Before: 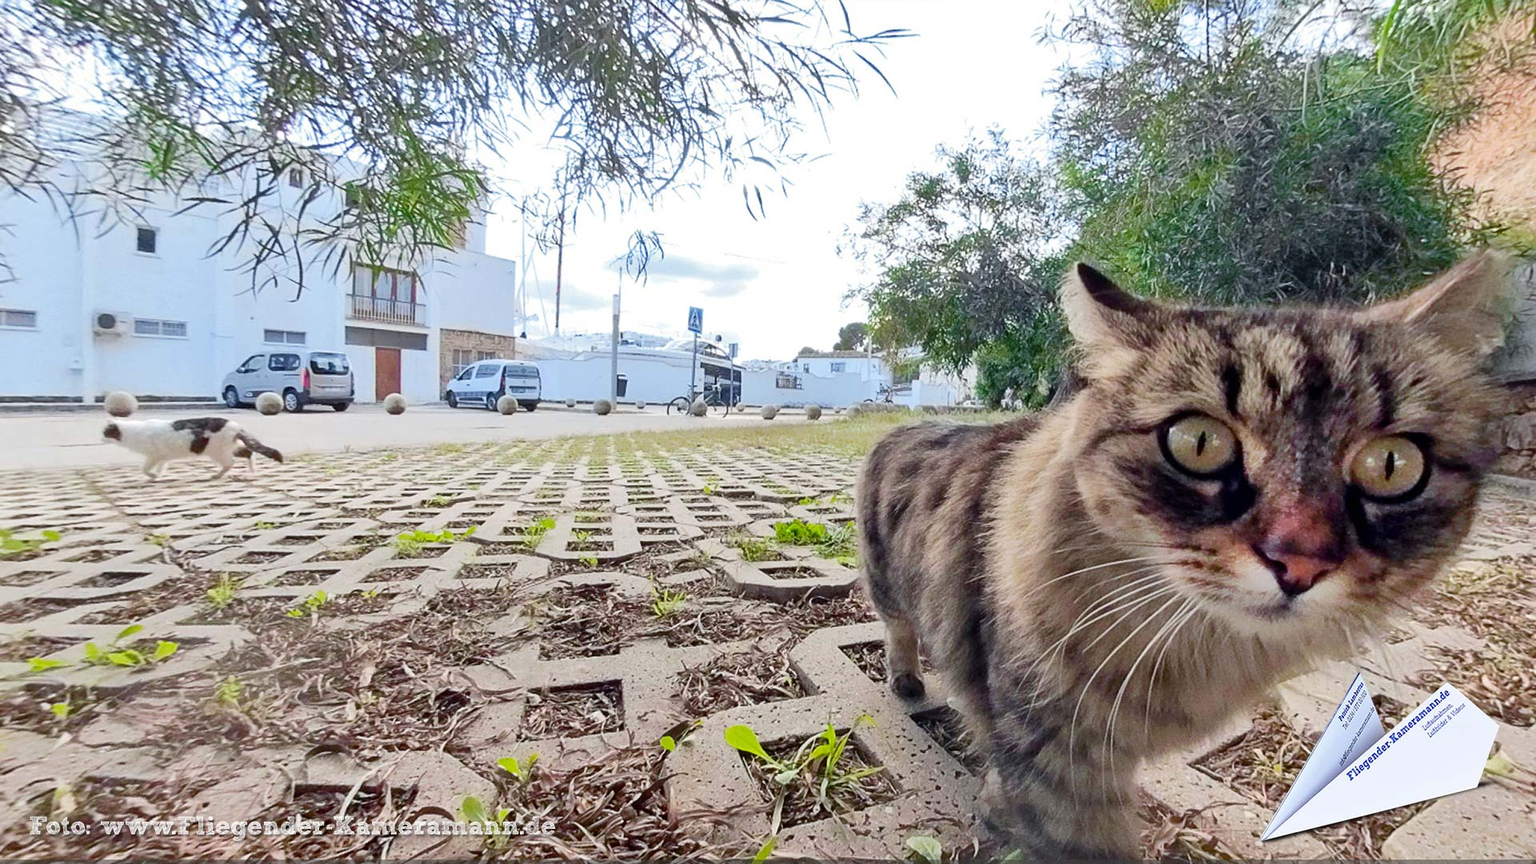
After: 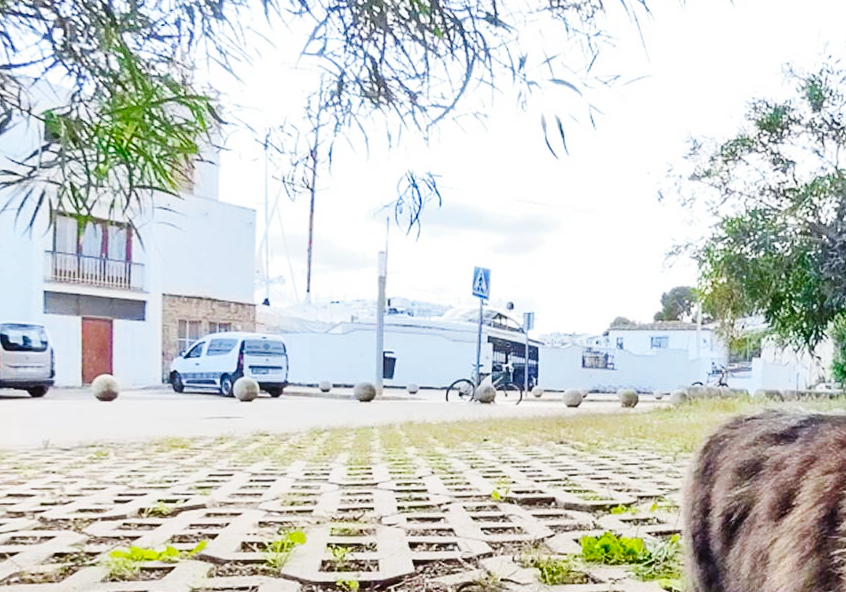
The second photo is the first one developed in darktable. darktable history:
crop: left 20.248%, top 10.86%, right 35.675%, bottom 34.321%
base curve: curves: ch0 [(0, 0) (0.032, 0.025) (0.121, 0.166) (0.206, 0.329) (0.605, 0.79) (1, 1)], preserve colors none
